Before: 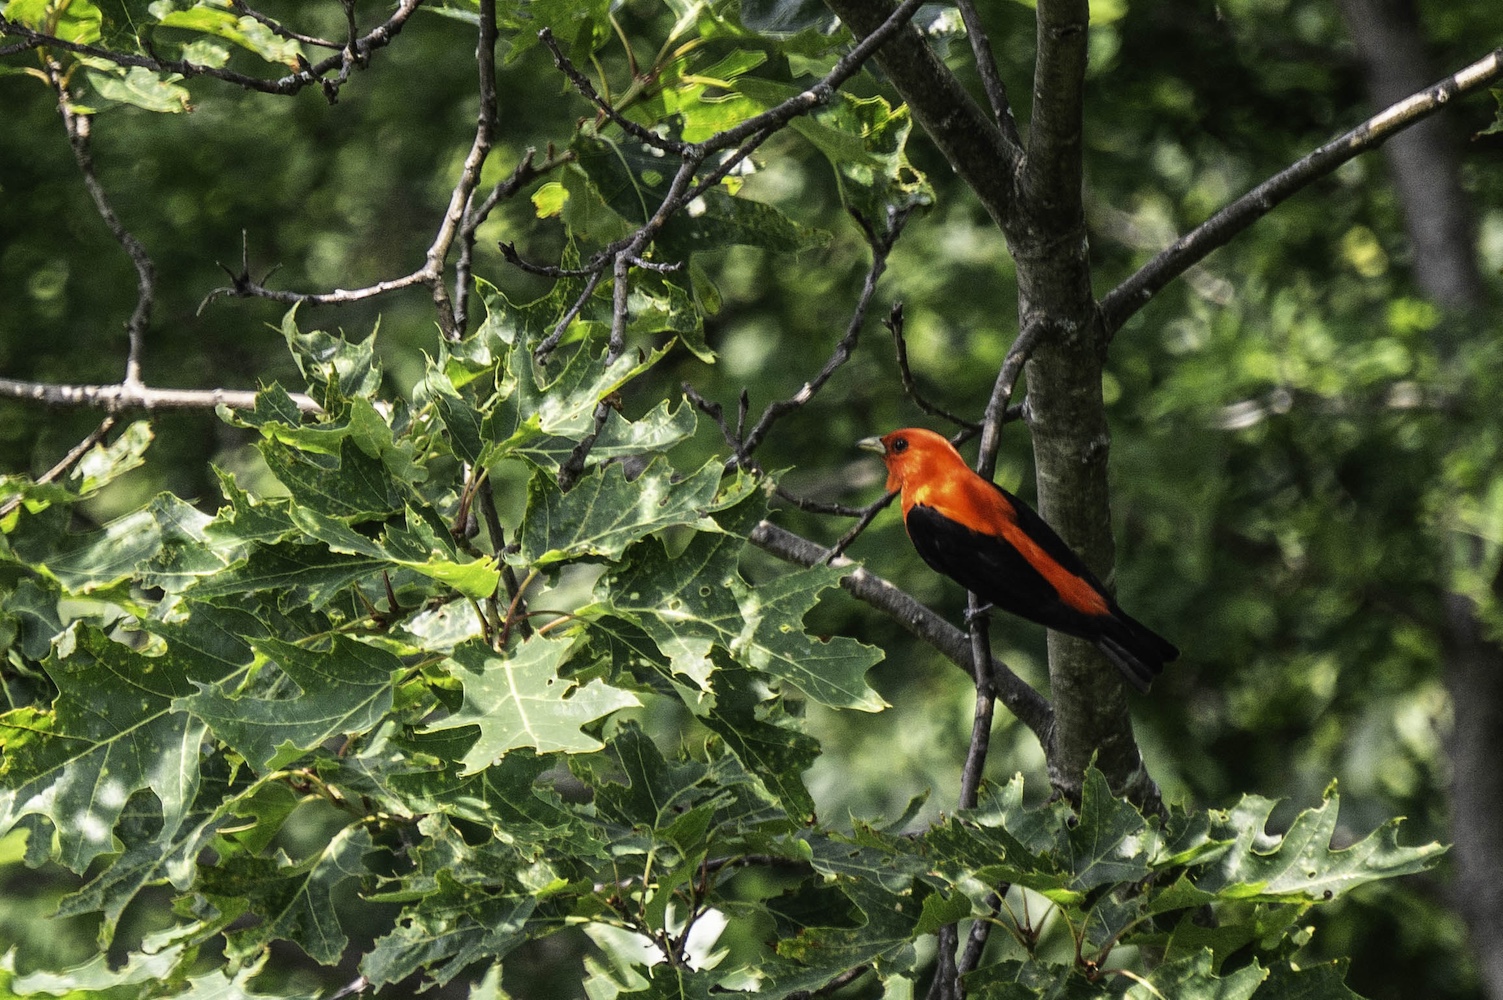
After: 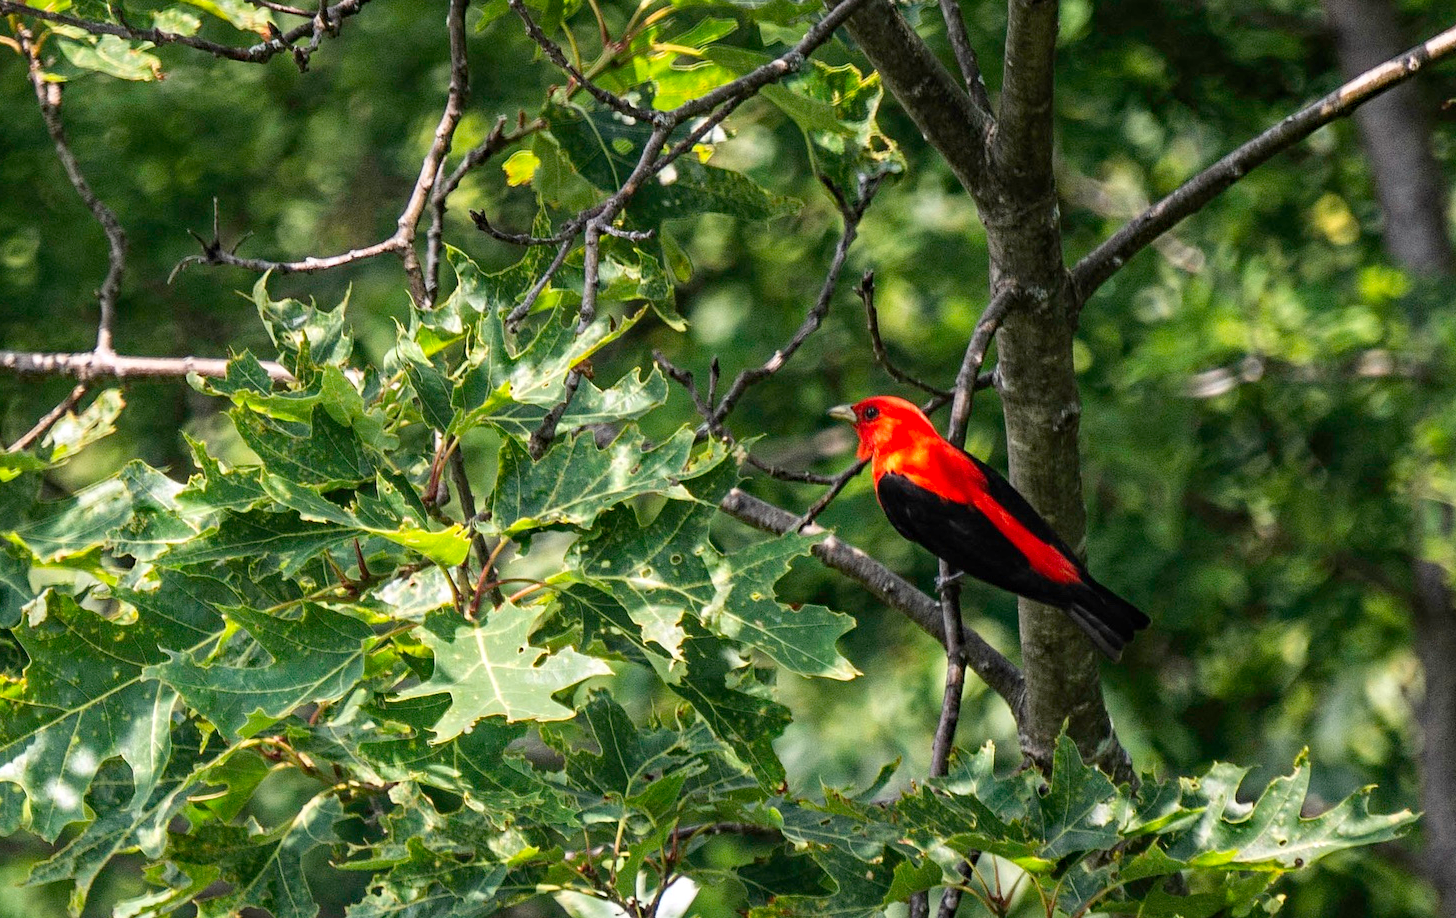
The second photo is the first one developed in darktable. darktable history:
crop: left 1.964%, top 3.251%, right 1.122%, bottom 4.933%
tone equalizer: on, module defaults
haze removal: strength 0.29, distance 0.25, compatibility mode true, adaptive false
